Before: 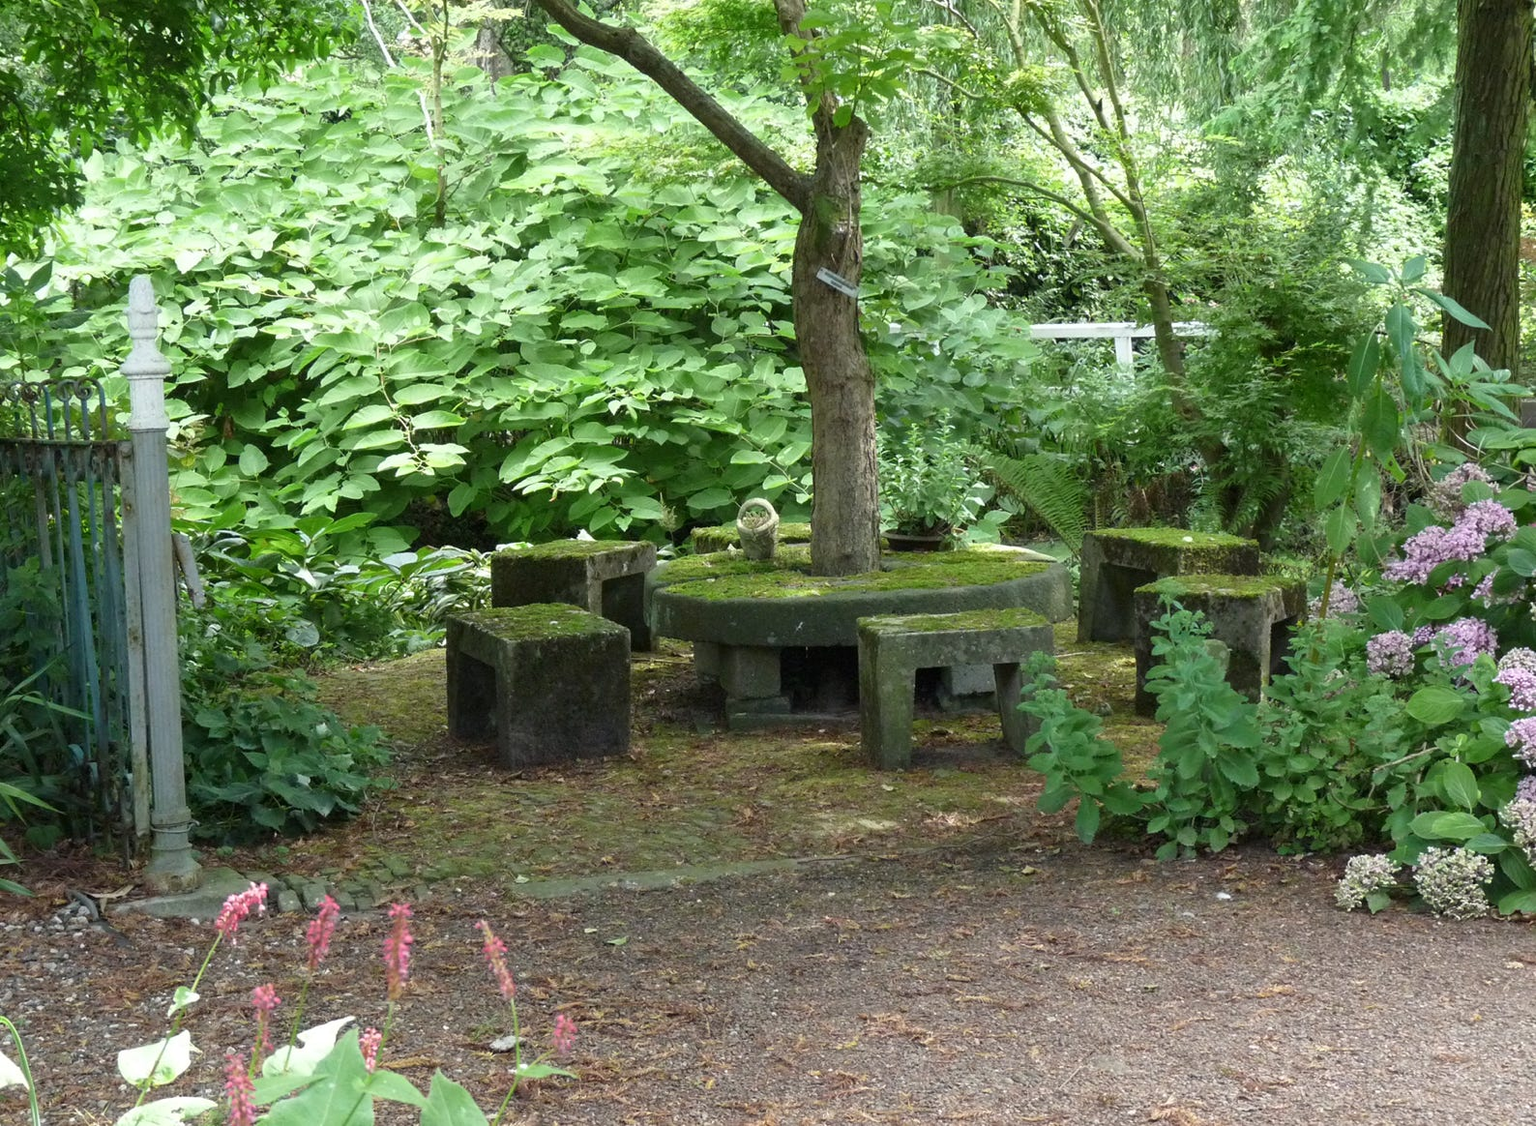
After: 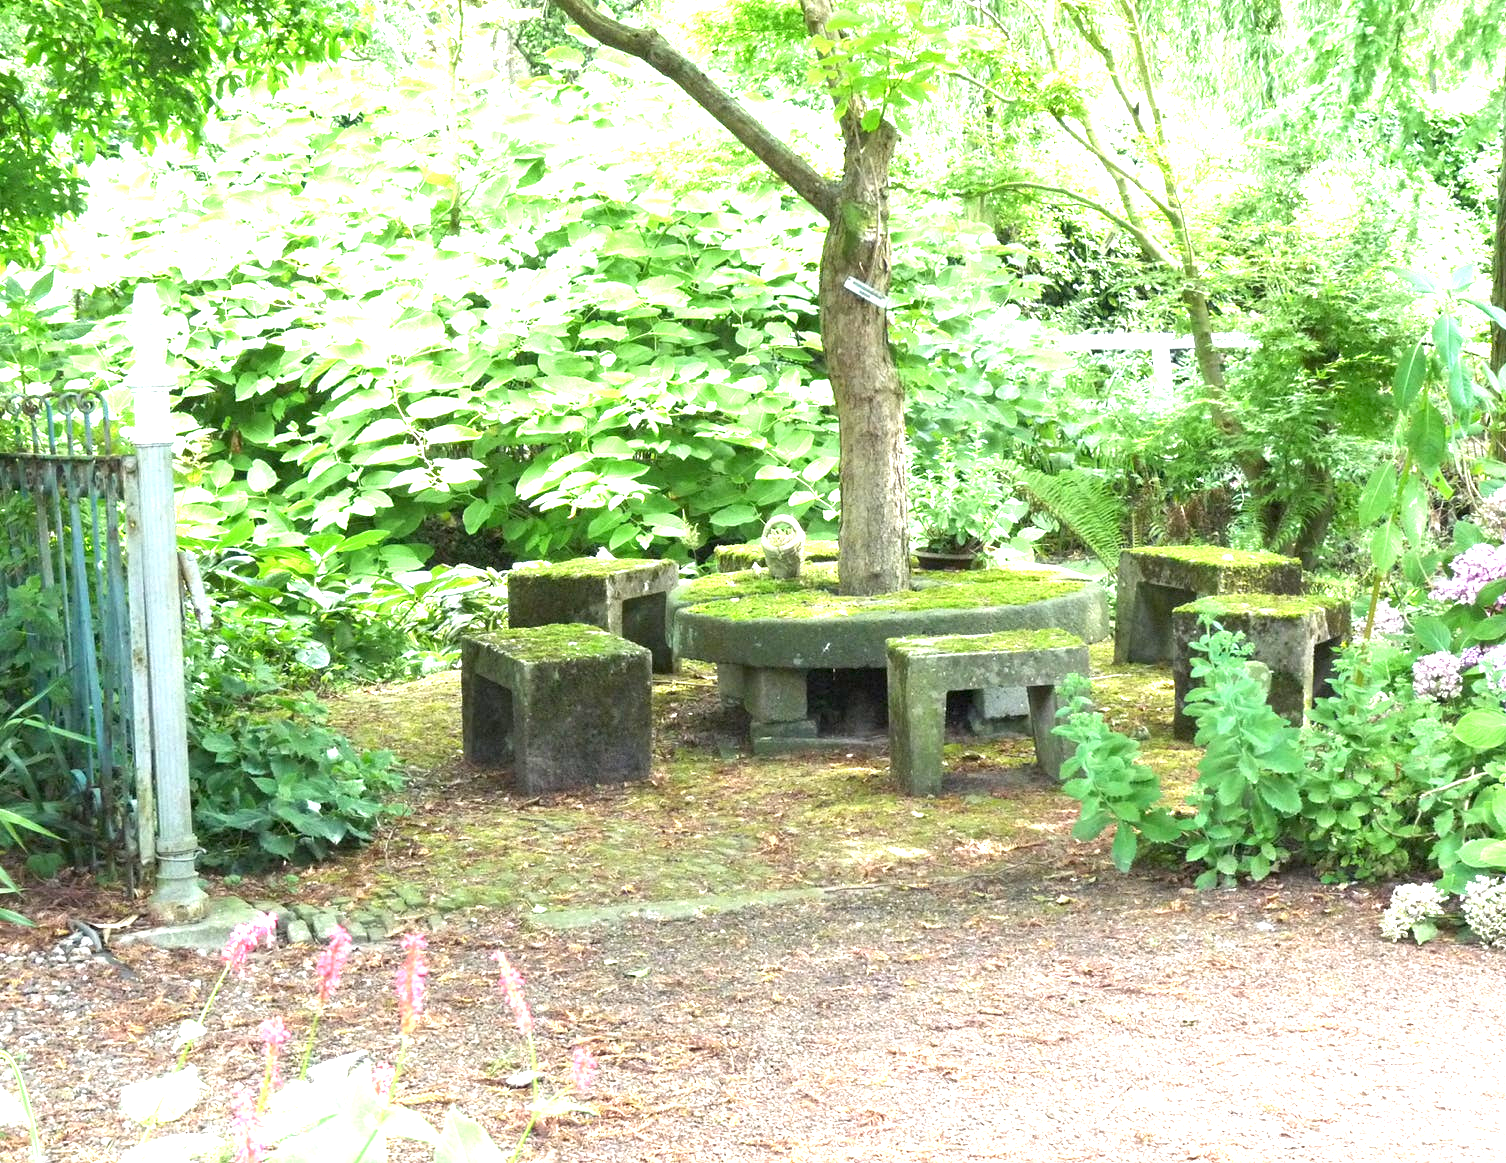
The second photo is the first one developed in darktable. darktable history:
exposure: exposure 2.004 EV, compensate highlight preservation false
crop and rotate: left 0%, right 5.159%
